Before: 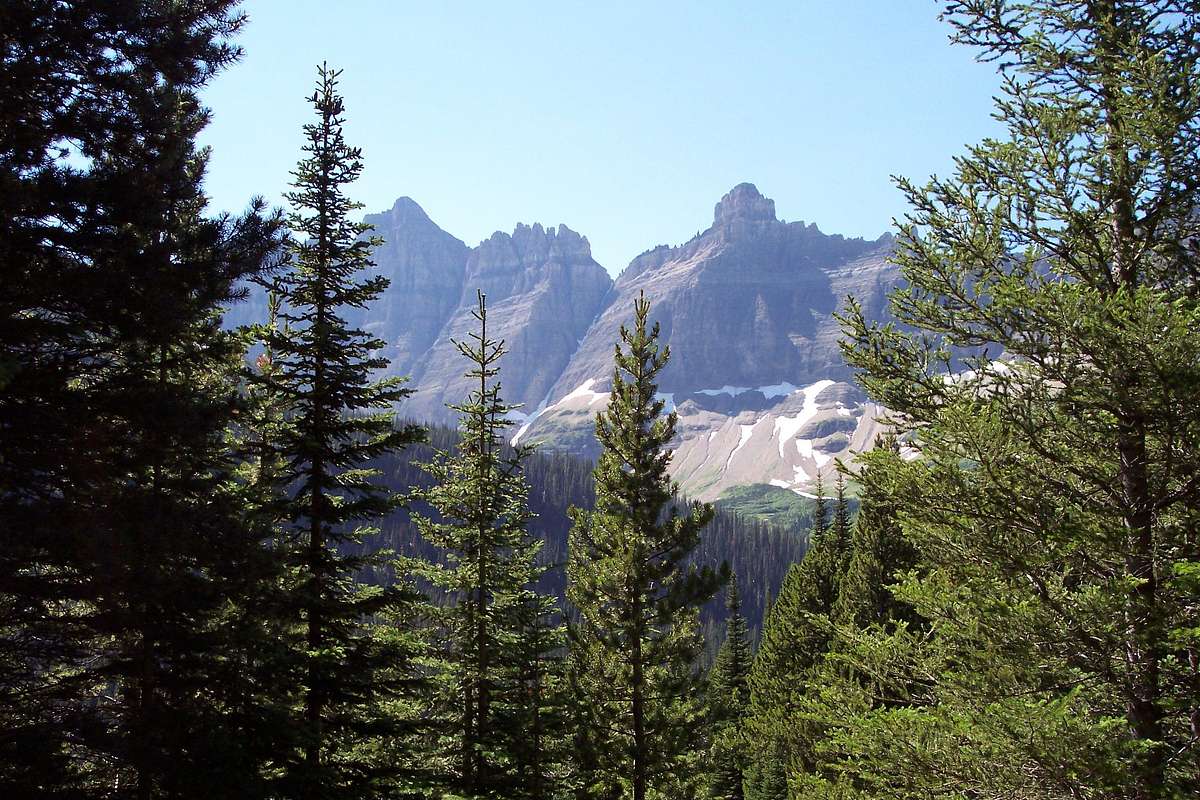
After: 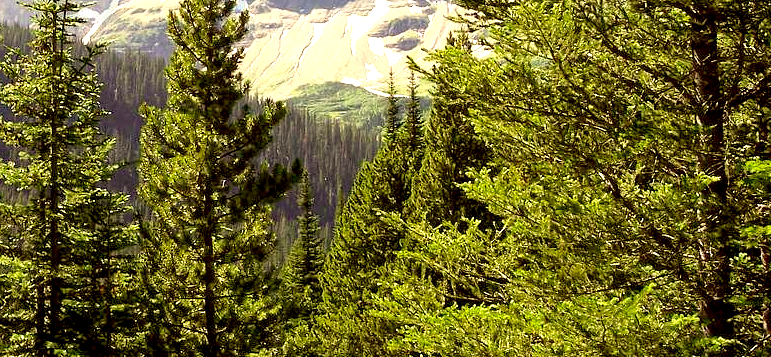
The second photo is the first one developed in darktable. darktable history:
exposure: black level correction 0.008, exposure 0.982 EV, compensate highlight preservation false
shadows and highlights: shadows 33.53, highlights -46.09, compress 49.86%, soften with gaussian
color correction: highlights a* 0.169, highlights b* 29.34, shadows a* -0.156, shadows b* 21.2
crop and rotate: left 35.68%, top 50.458%, bottom 4.907%
